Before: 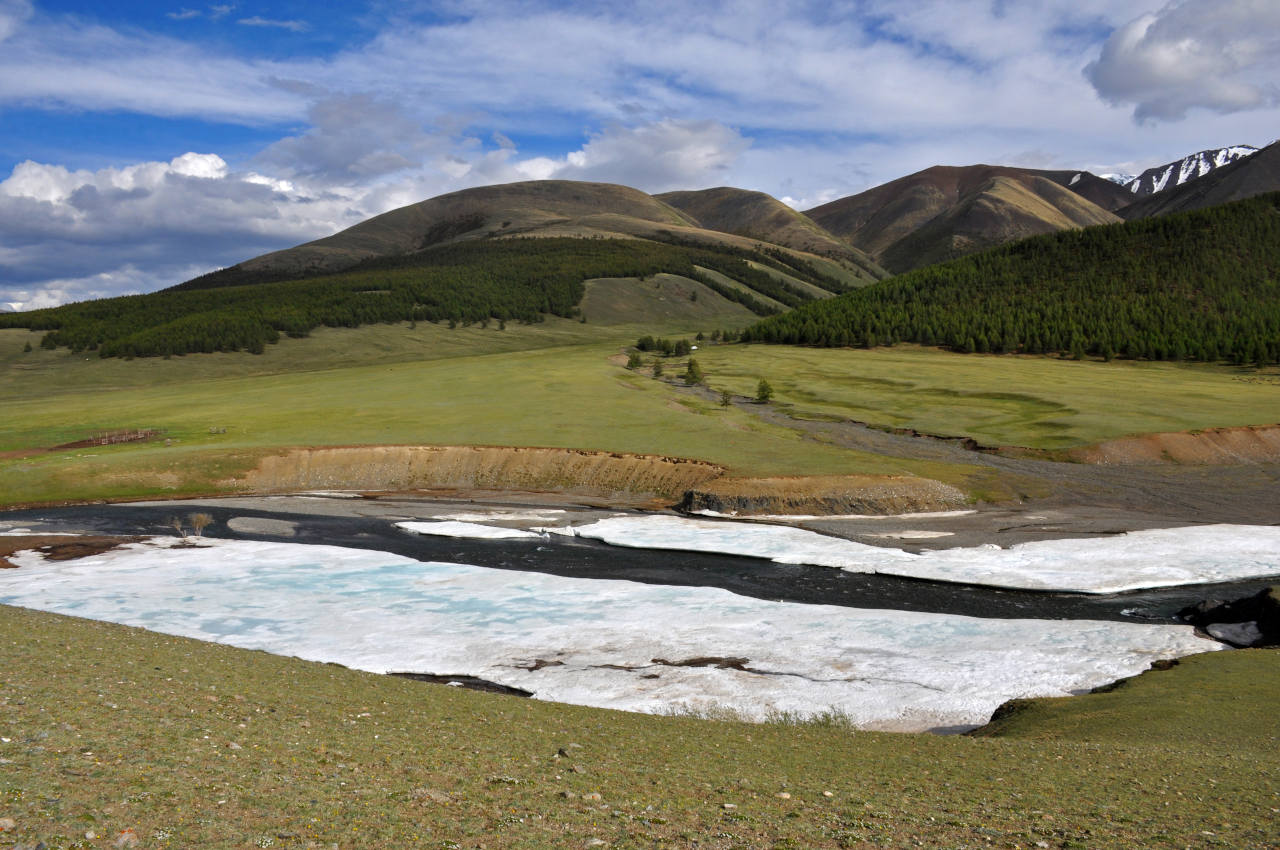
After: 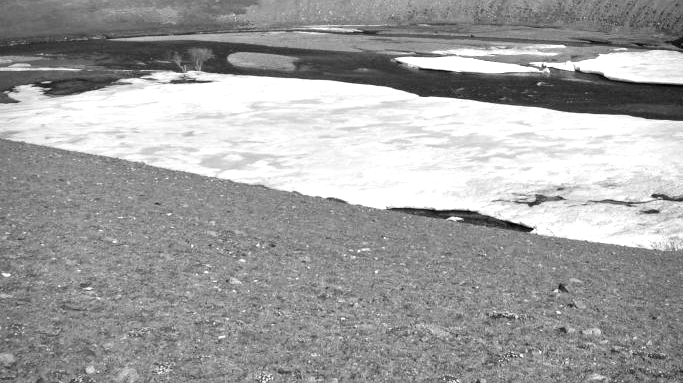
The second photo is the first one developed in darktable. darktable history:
exposure: black level correction 0.001, exposure 0.5 EV, compensate exposure bias true, compensate highlight preservation false
vignetting: on, module defaults
monochrome: on, module defaults
crop and rotate: top 54.778%, right 46.61%, bottom 0.159%
